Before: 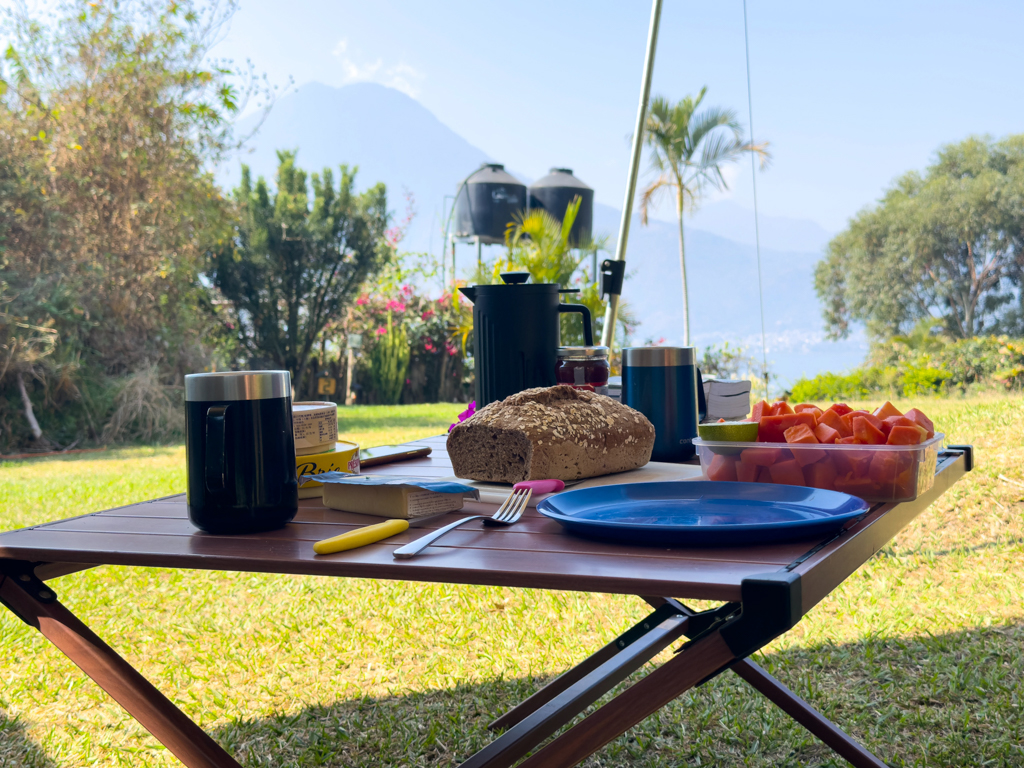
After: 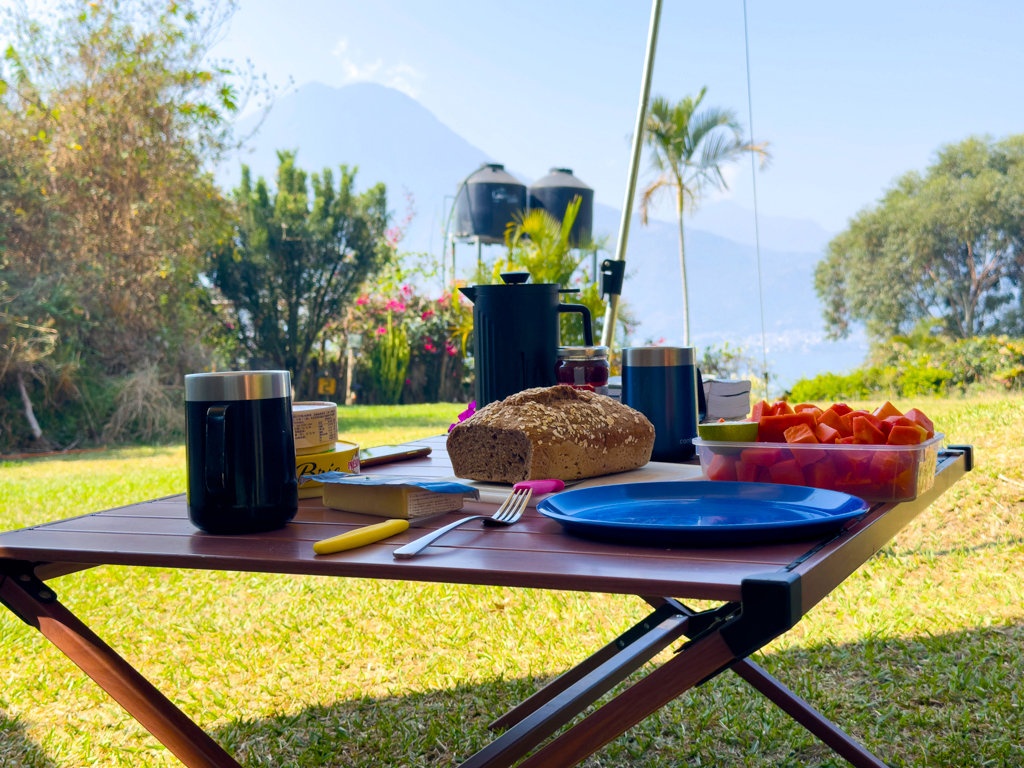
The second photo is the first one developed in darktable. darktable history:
color balance rgb: perceptual saturation grading › global saturation 20%, perceptual saturation grading › highlights -14.193%, perceptual saturation grading › shadows 50.154%
